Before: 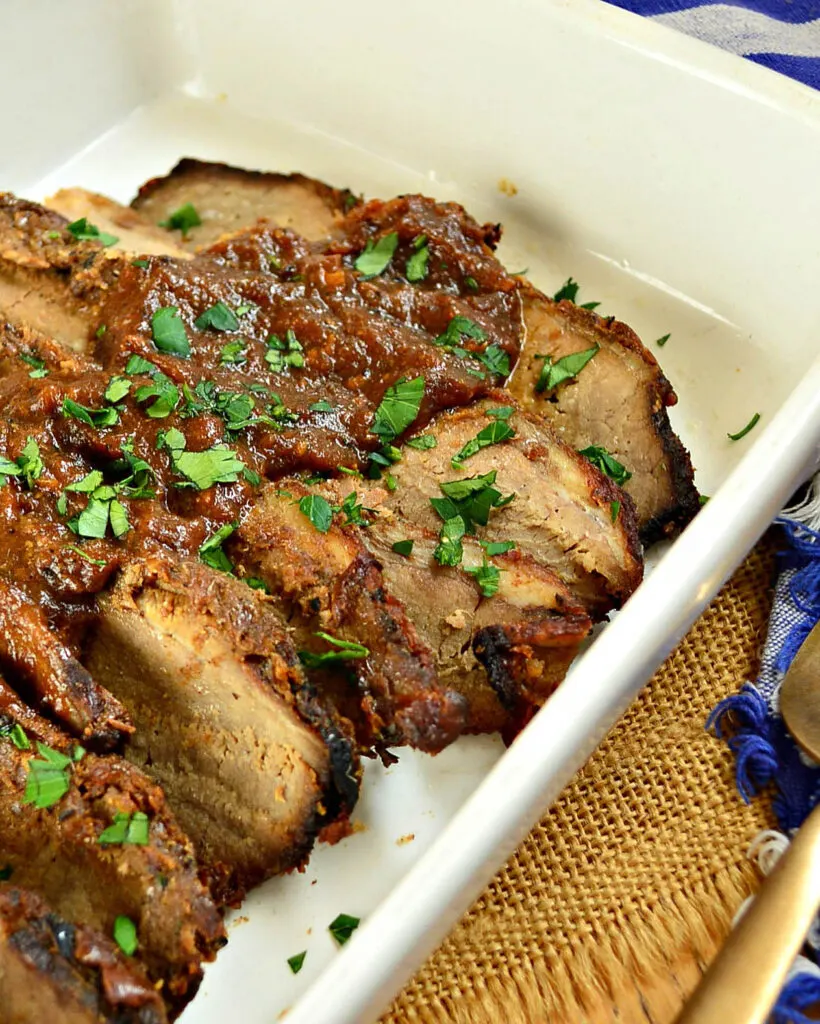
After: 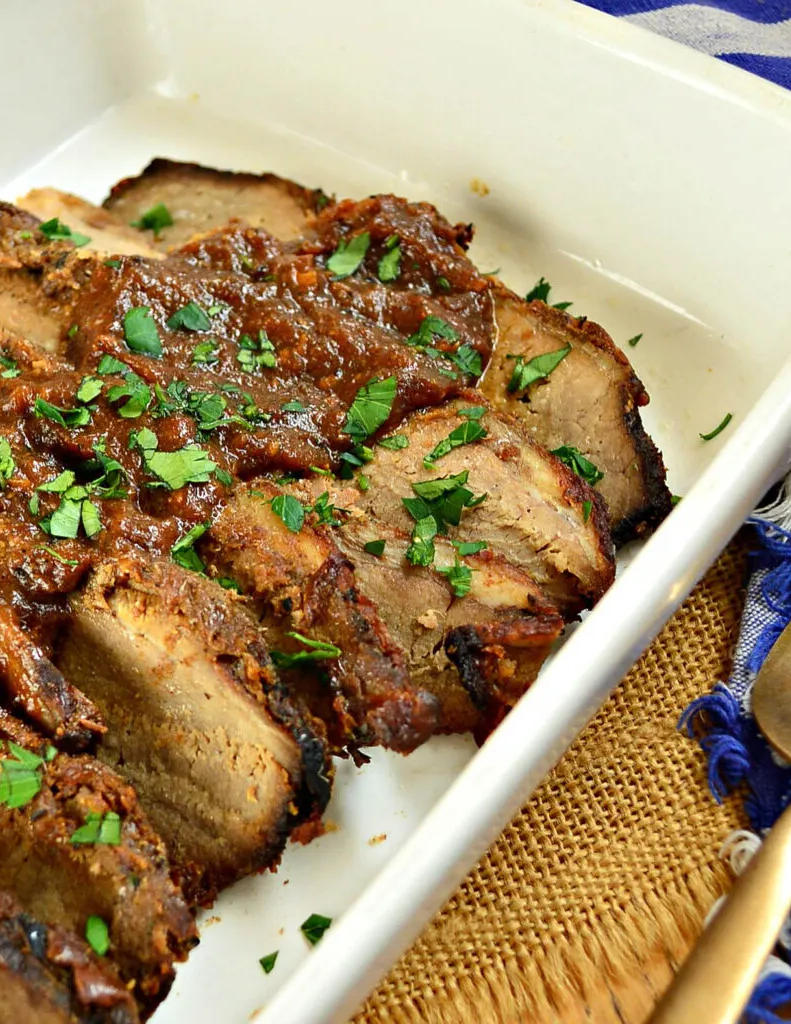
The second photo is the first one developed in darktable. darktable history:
crop and rotate: left 3.489%
